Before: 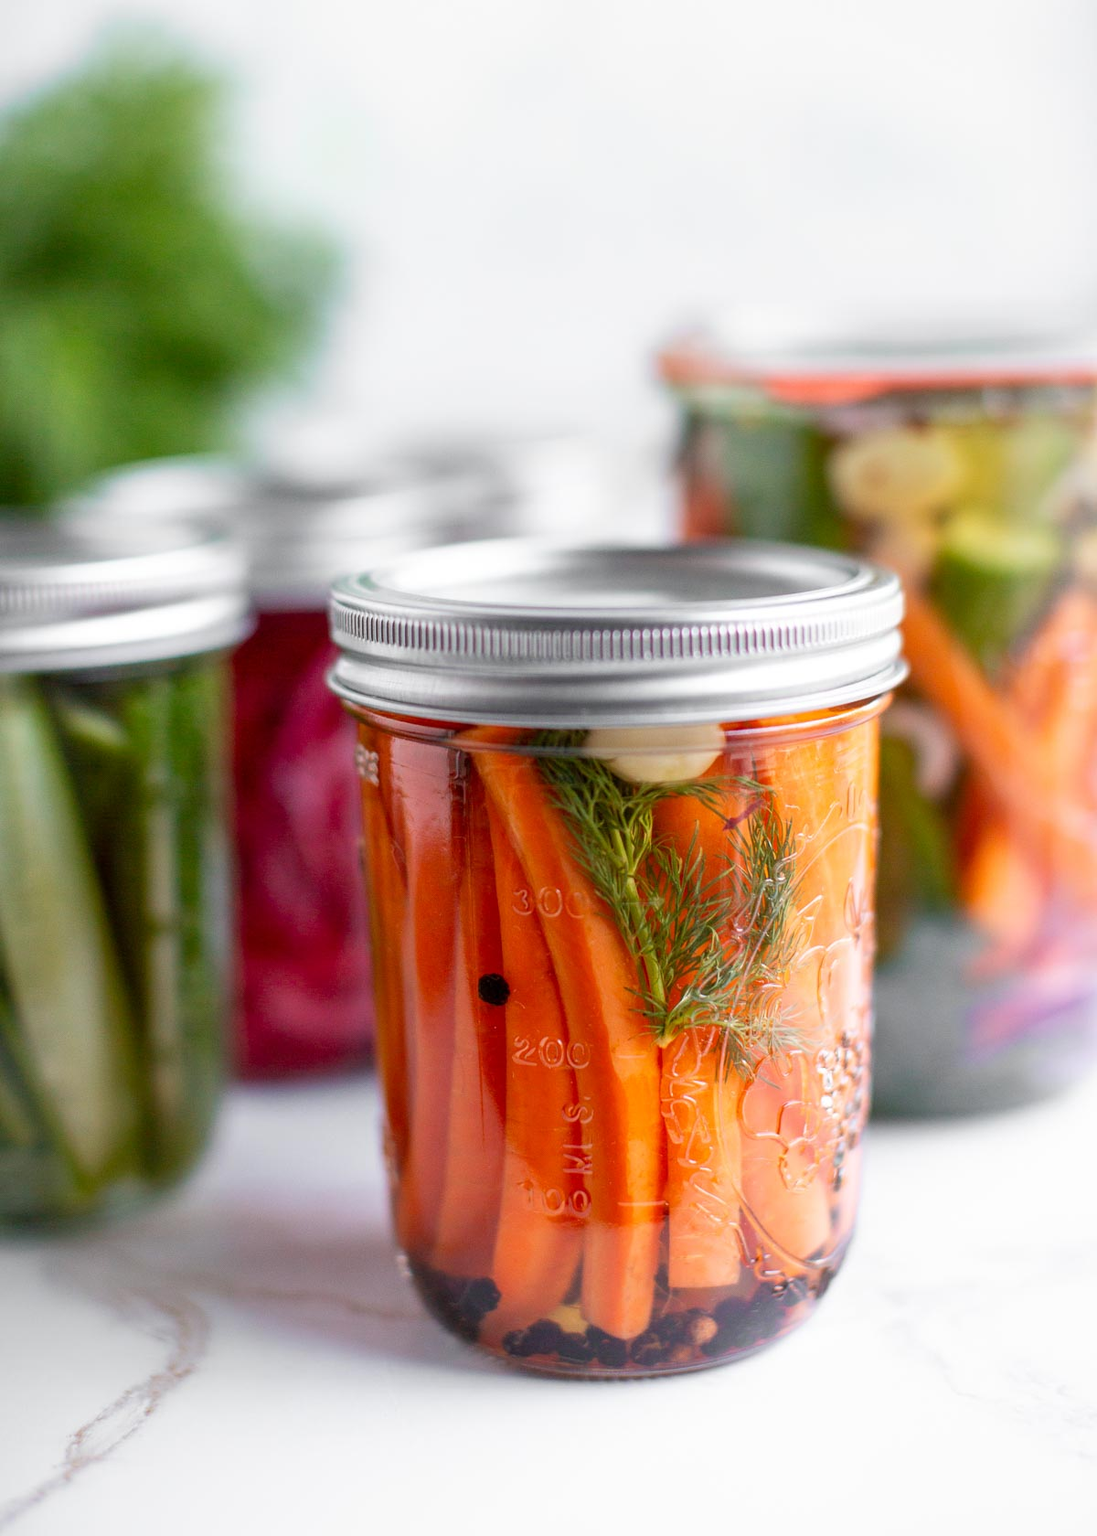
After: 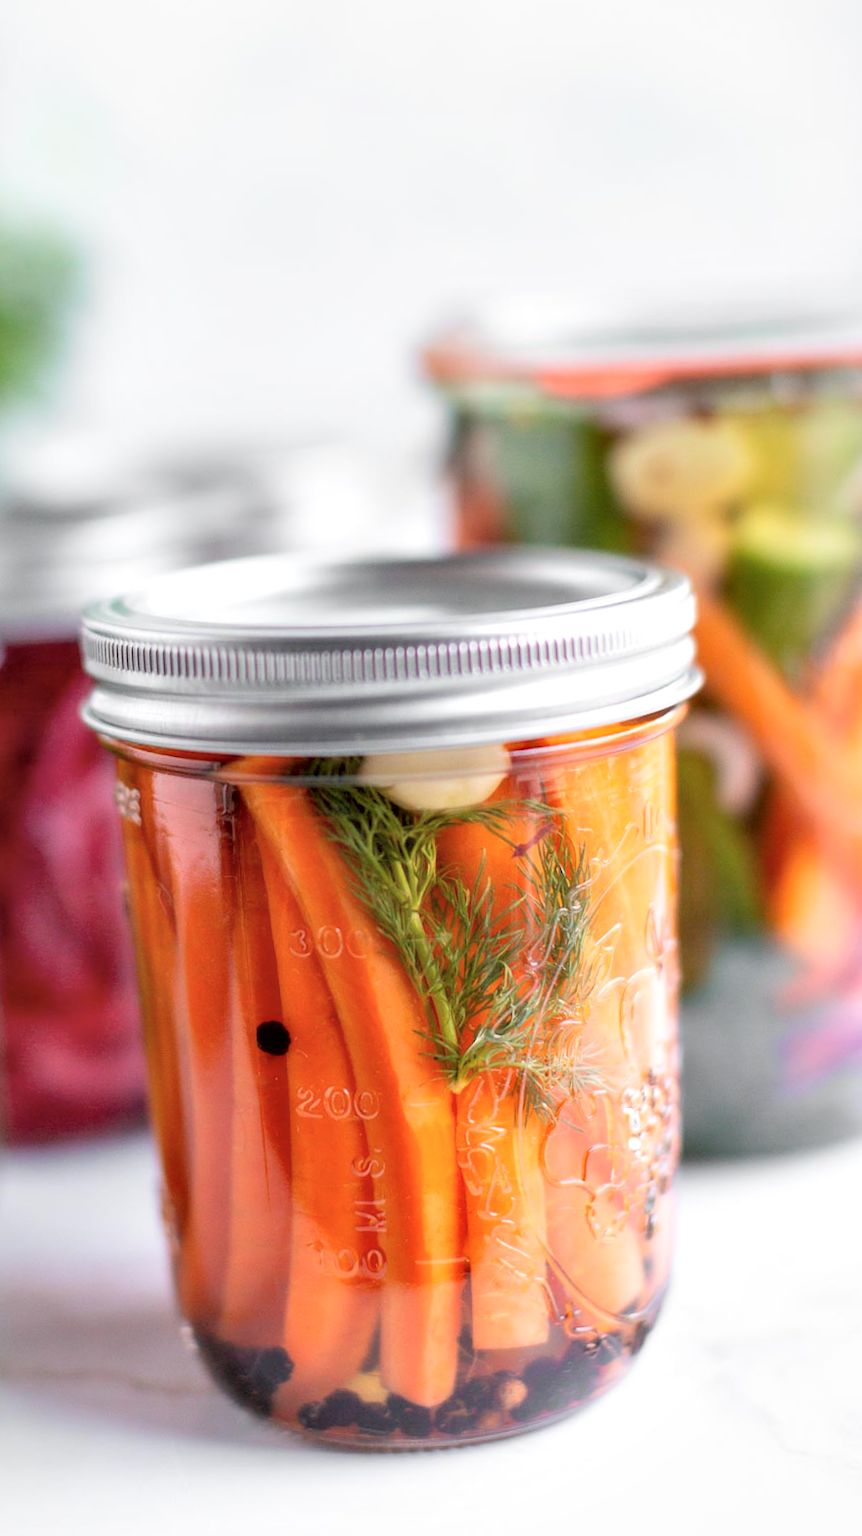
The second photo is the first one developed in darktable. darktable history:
contrast equalizer: y [[0.514, 0.573, 0.581, 0.508, 0.5, 0.5], [0.5 ×6], [0.5 ×6], [0 ×6], [0 ×6]]
crop and rotate: left 24.034%, top 2.838%, right 6.406%, bottom 6.299%
contrast brightness saturation: brightness 0.15
rotate and perspective: rotation -2.29°, automatic cropping off
